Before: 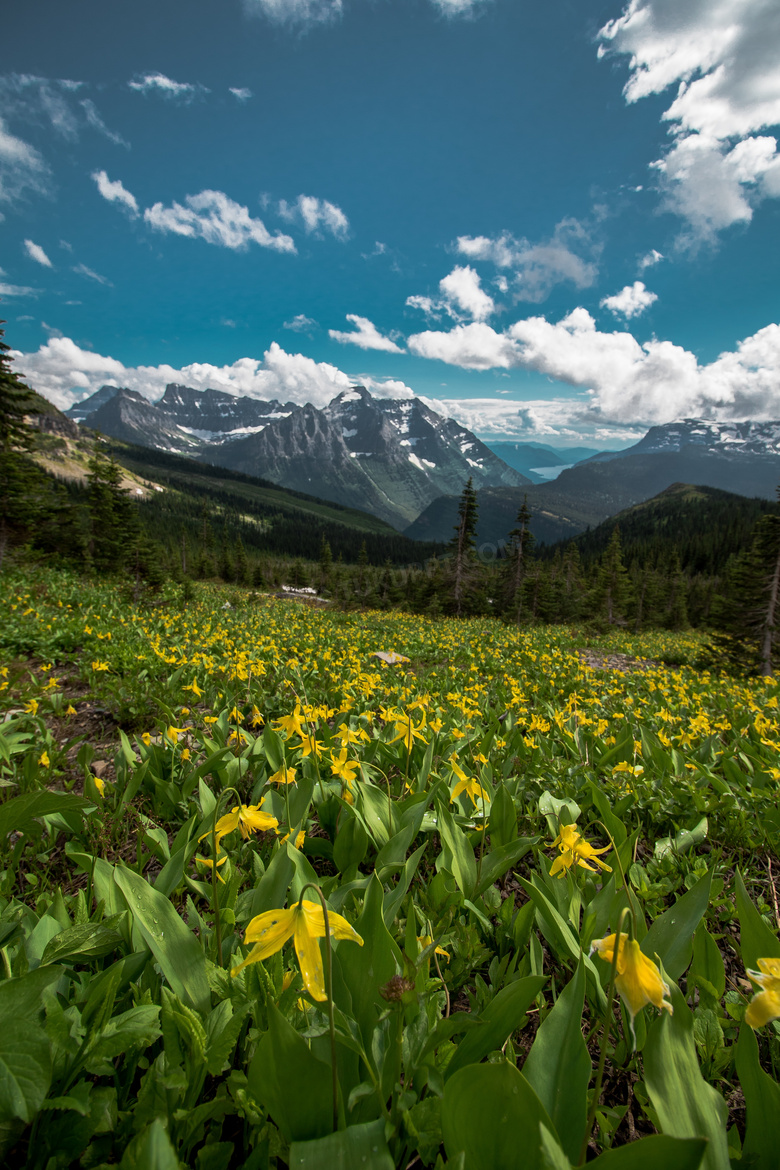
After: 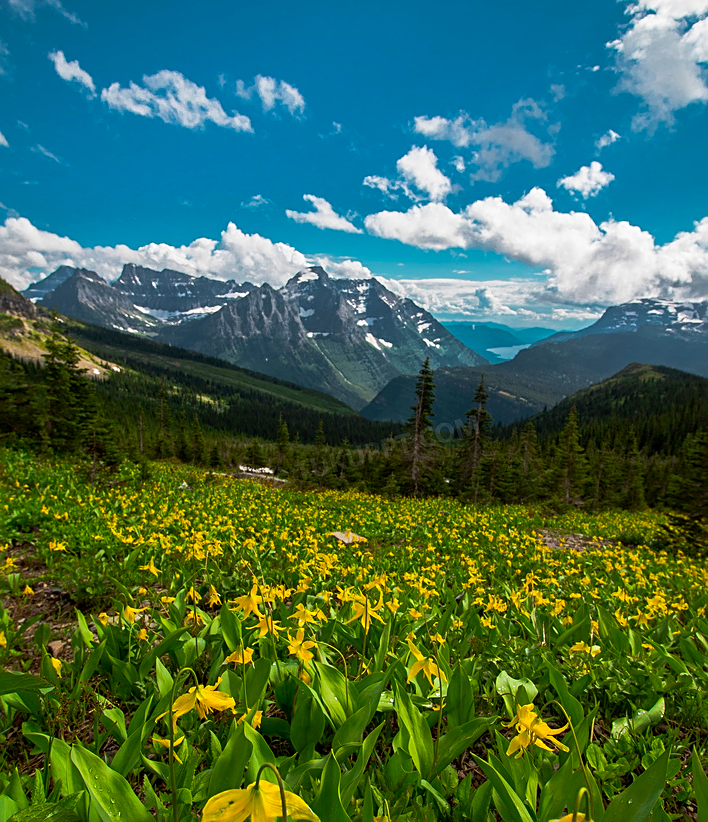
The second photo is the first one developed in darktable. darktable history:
white balance: emerald 1
crop: left 5.596%, top 10.314%, right 3.534%, bottom 19.395%
sharpen: on, module defaults
contrast brightness saturation: saturation 0.5
